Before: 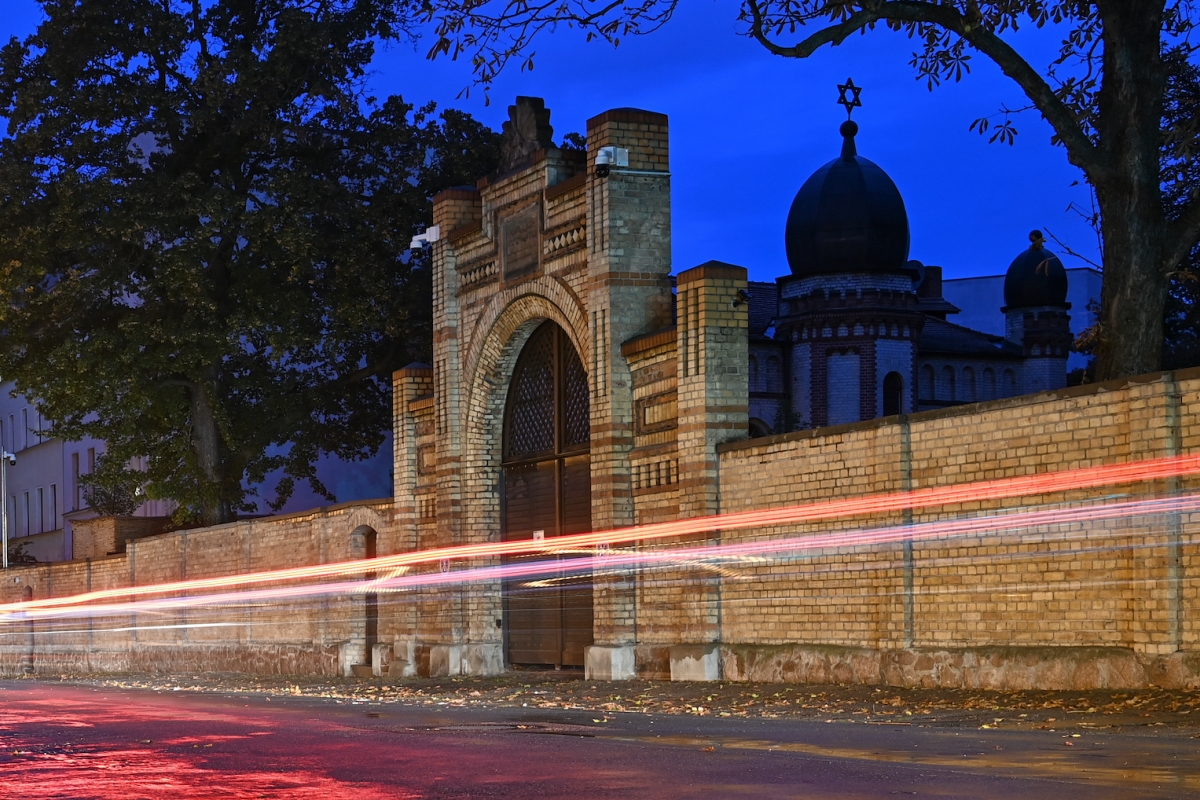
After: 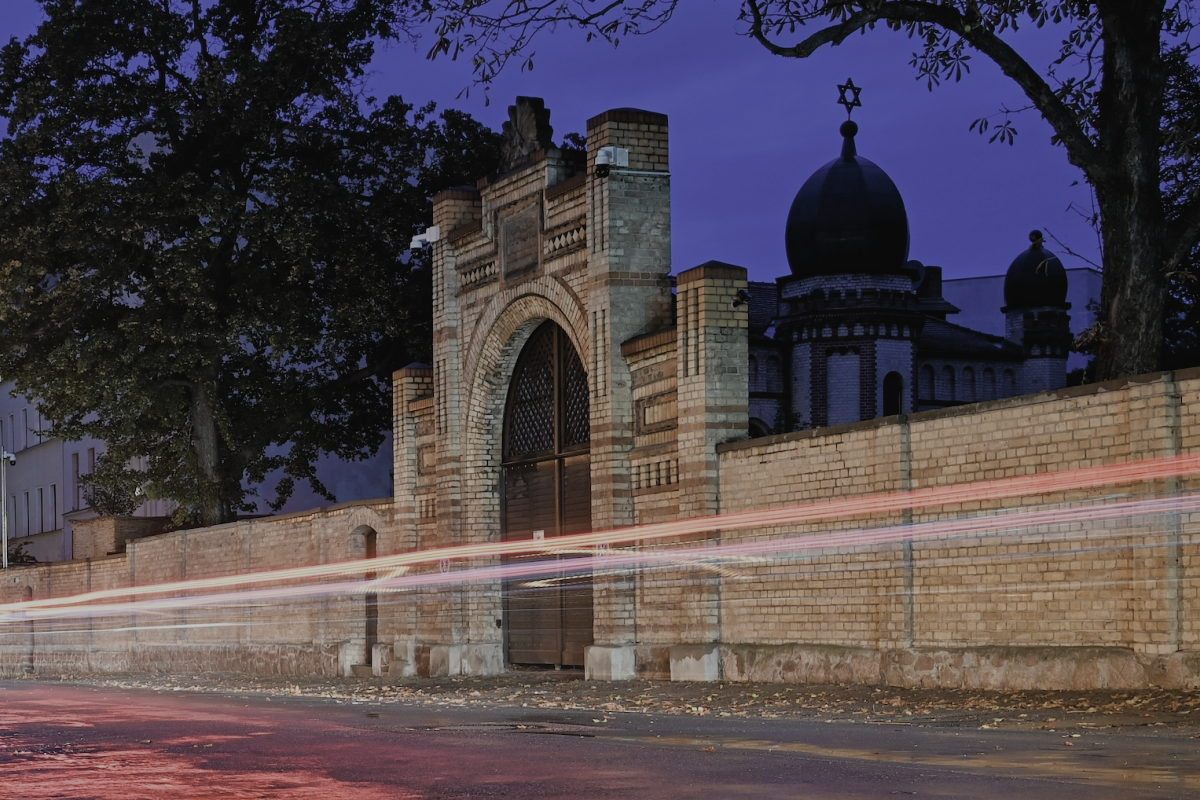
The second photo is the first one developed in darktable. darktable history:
contrast brightness saturation: contrast -0.051, saturation -0.414
filmic rgb: black relative exposure -8.82 EV, white relative exposure 4.99 EV, target black luminance 0%, hardness 3.77, latitude 66.37%, contrast 0.819, highlights saturation mix 11.35%, shadows ↔ highlights balance 20.29%
